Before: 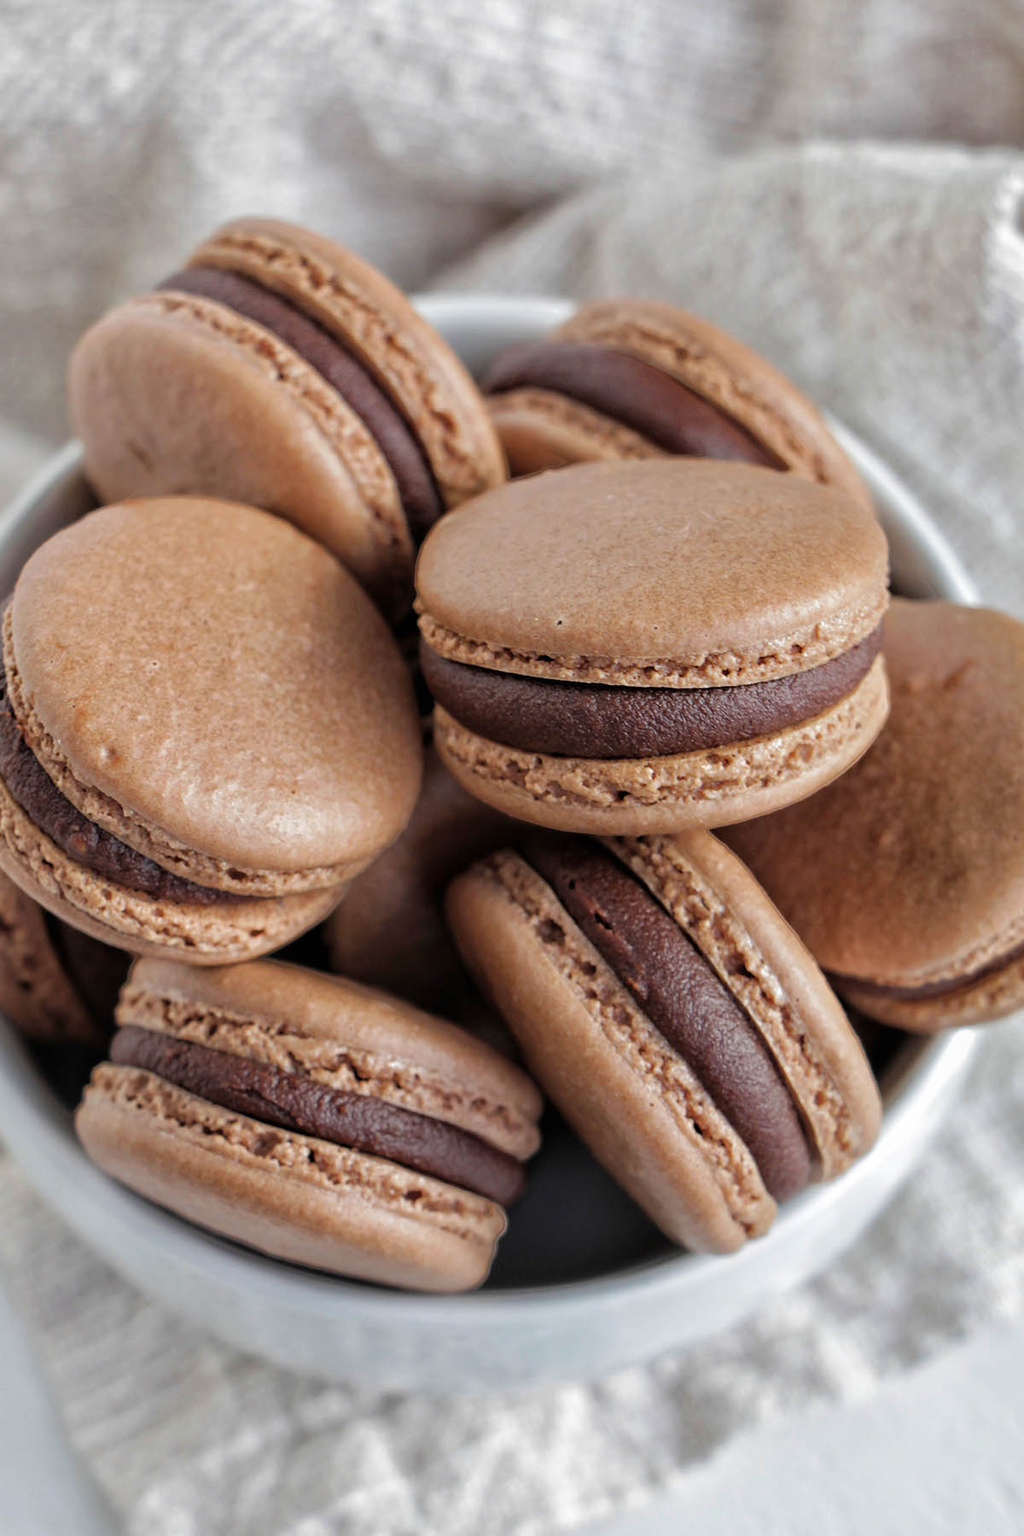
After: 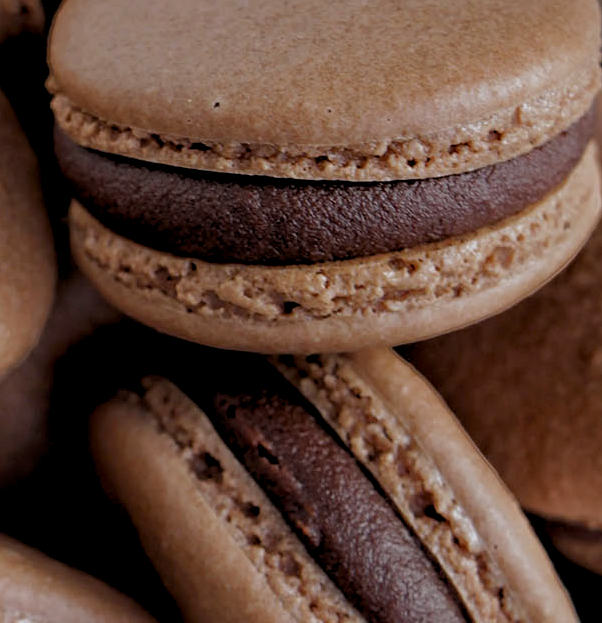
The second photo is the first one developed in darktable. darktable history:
white balance: red 1.009, blue 1.027
levels: levels [0.026, 0.507, 0.987]
crop: left 36.607%, top 34.735%, right 13.146%, bottom 30.611%
exposure: black level correction 0.009, exposure -0.637 EV, compensate highlight preservation false
tone equalizer: on, module defaults
